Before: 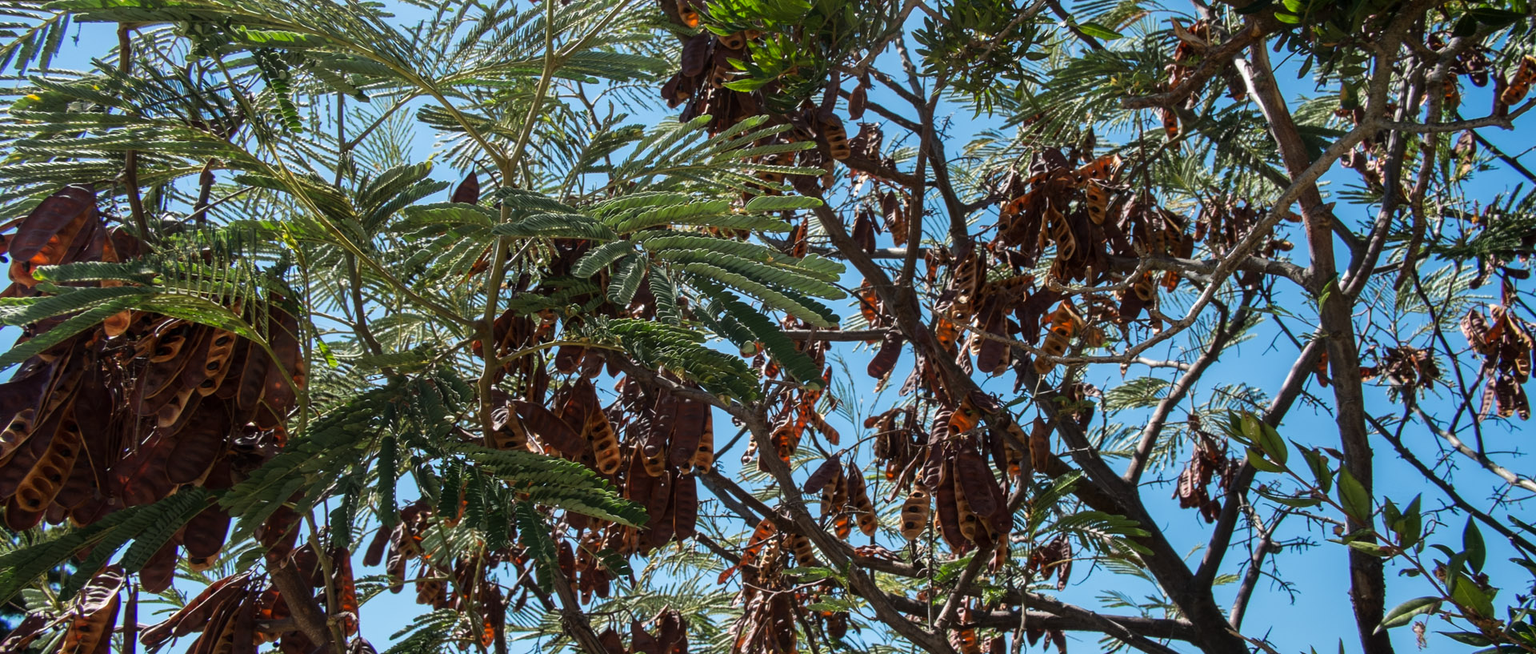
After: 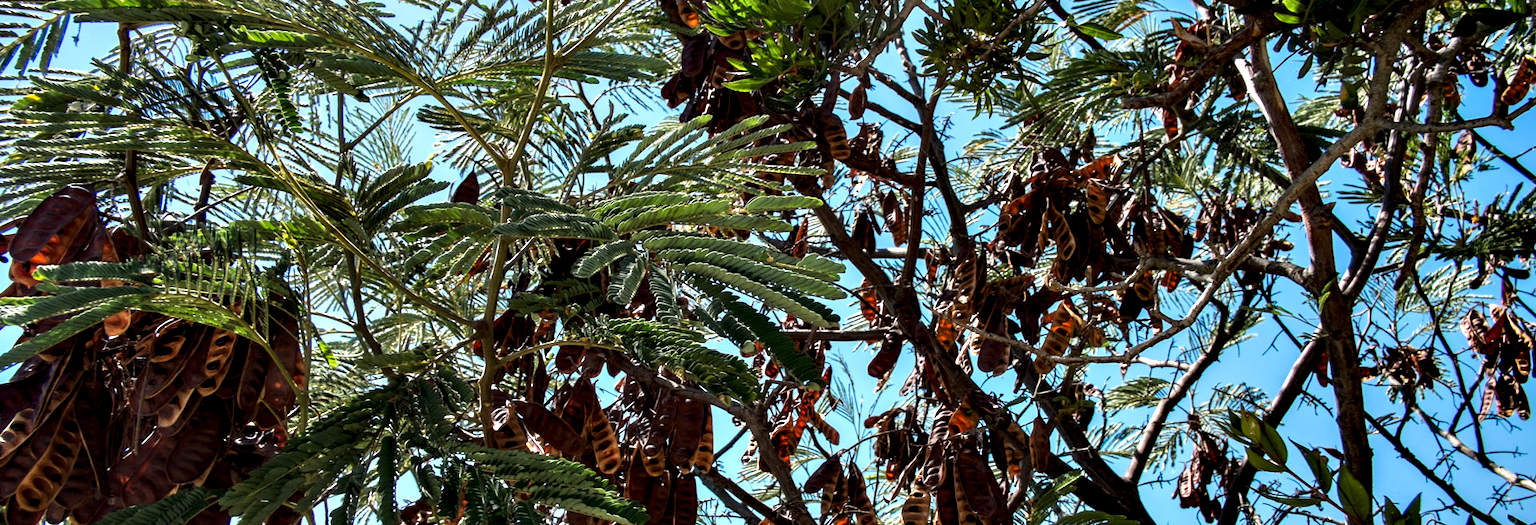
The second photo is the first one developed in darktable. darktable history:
crop: bottom 19.541%
shadows and highlights: shadows 11.08, white point adjustment 1.19, soften with gaussian
contrast equalizer: y [[0.6 ×6], [0.55 ×6], [0 ×6], [0 ×6], [0 ×6]]
